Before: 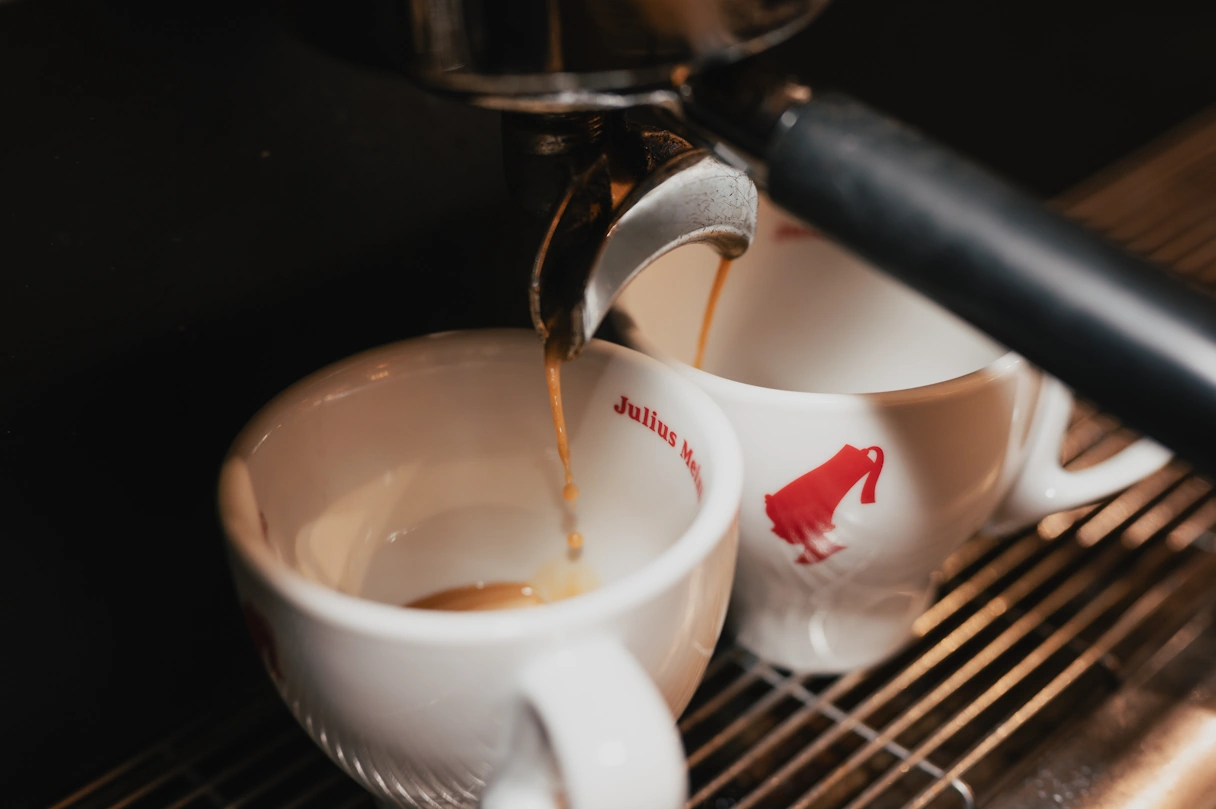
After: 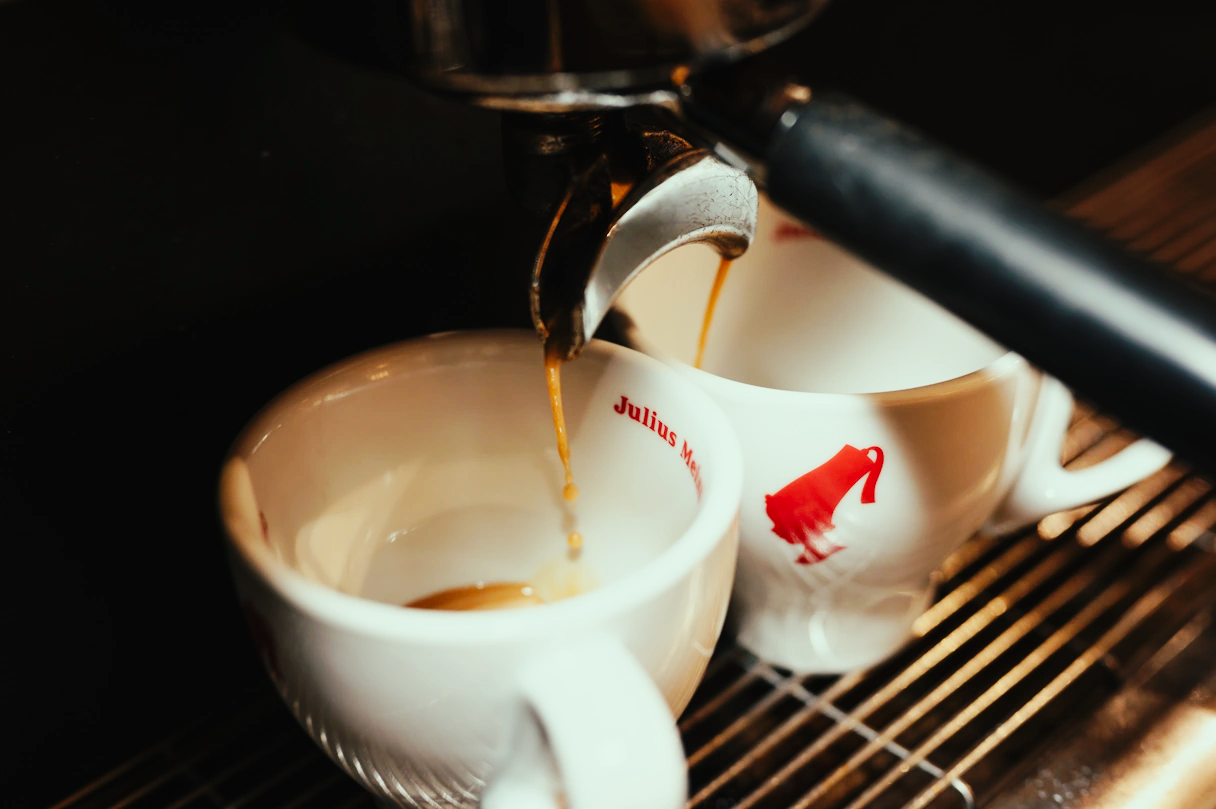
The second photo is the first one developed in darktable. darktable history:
base curve: curves: ch0 [(0, 0) (0.036, 0.025) (0.121, 0.166) (0.206, 0.329) (0.605, 0.79) (1, 1)], preserve colors none
color correction: highlights a* -8, highlights b* 3.1
